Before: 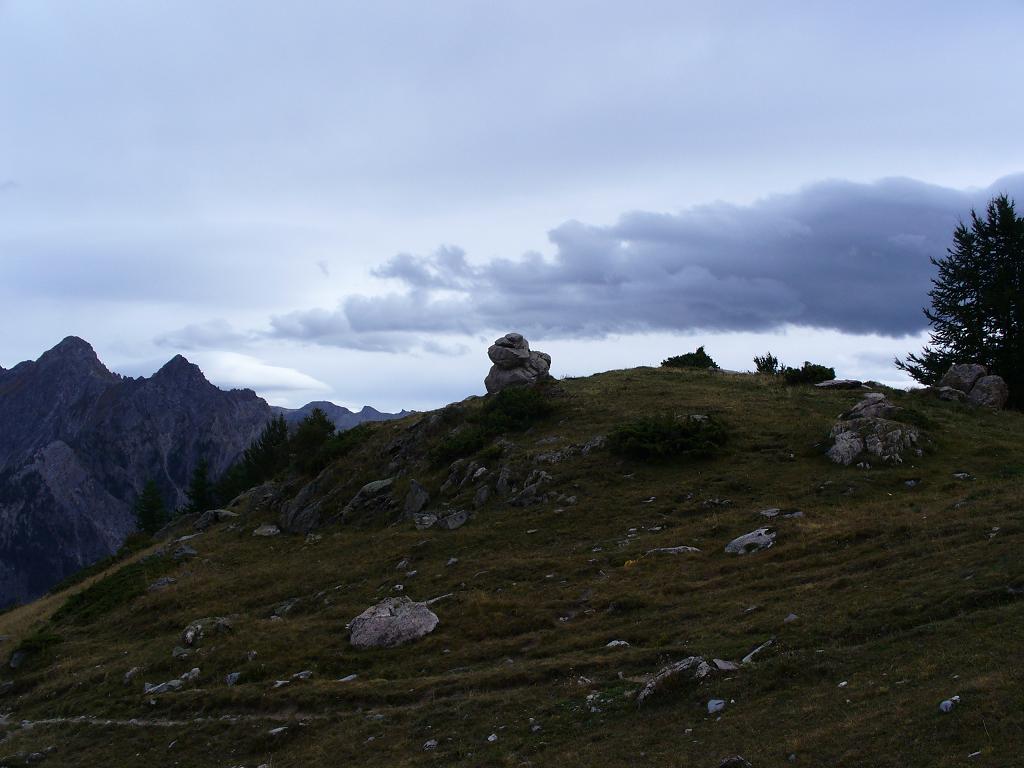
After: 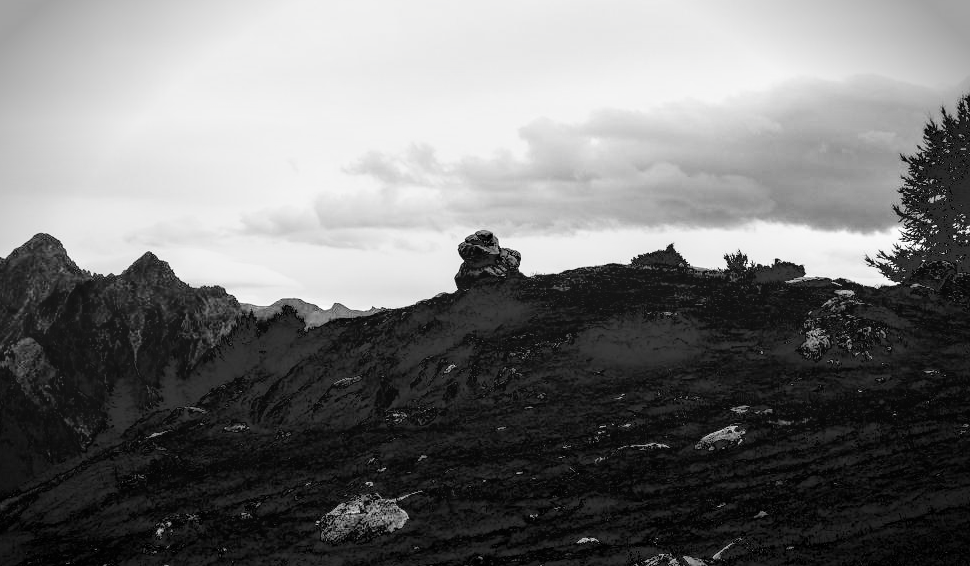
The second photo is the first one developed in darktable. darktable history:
vignetting: fall-off start 90.86%, fall-off radius 38.58%, brightness -0.575, width/height ratio 1.225, shape 1.29
crop and rotate: left 2.944%, top 13.445%, right 2.328%, bottom 12.856%
local contrast: detail 130%
exposure: black level correction 0.024, exposure 0.182 EV, compensate exposure bias true, compensate highlight preservation false
filmic rgb: black relative exposure -5.06 EV, white relative exposure 3.55 EV, threshold 3.04 EV, hardness 3.17, contrast 1.192, highlights saturation mix -49.88%, preserve chrominance RGB euclidean norm (legacy), color science v4 (2020), enable highlight reconstruction true
